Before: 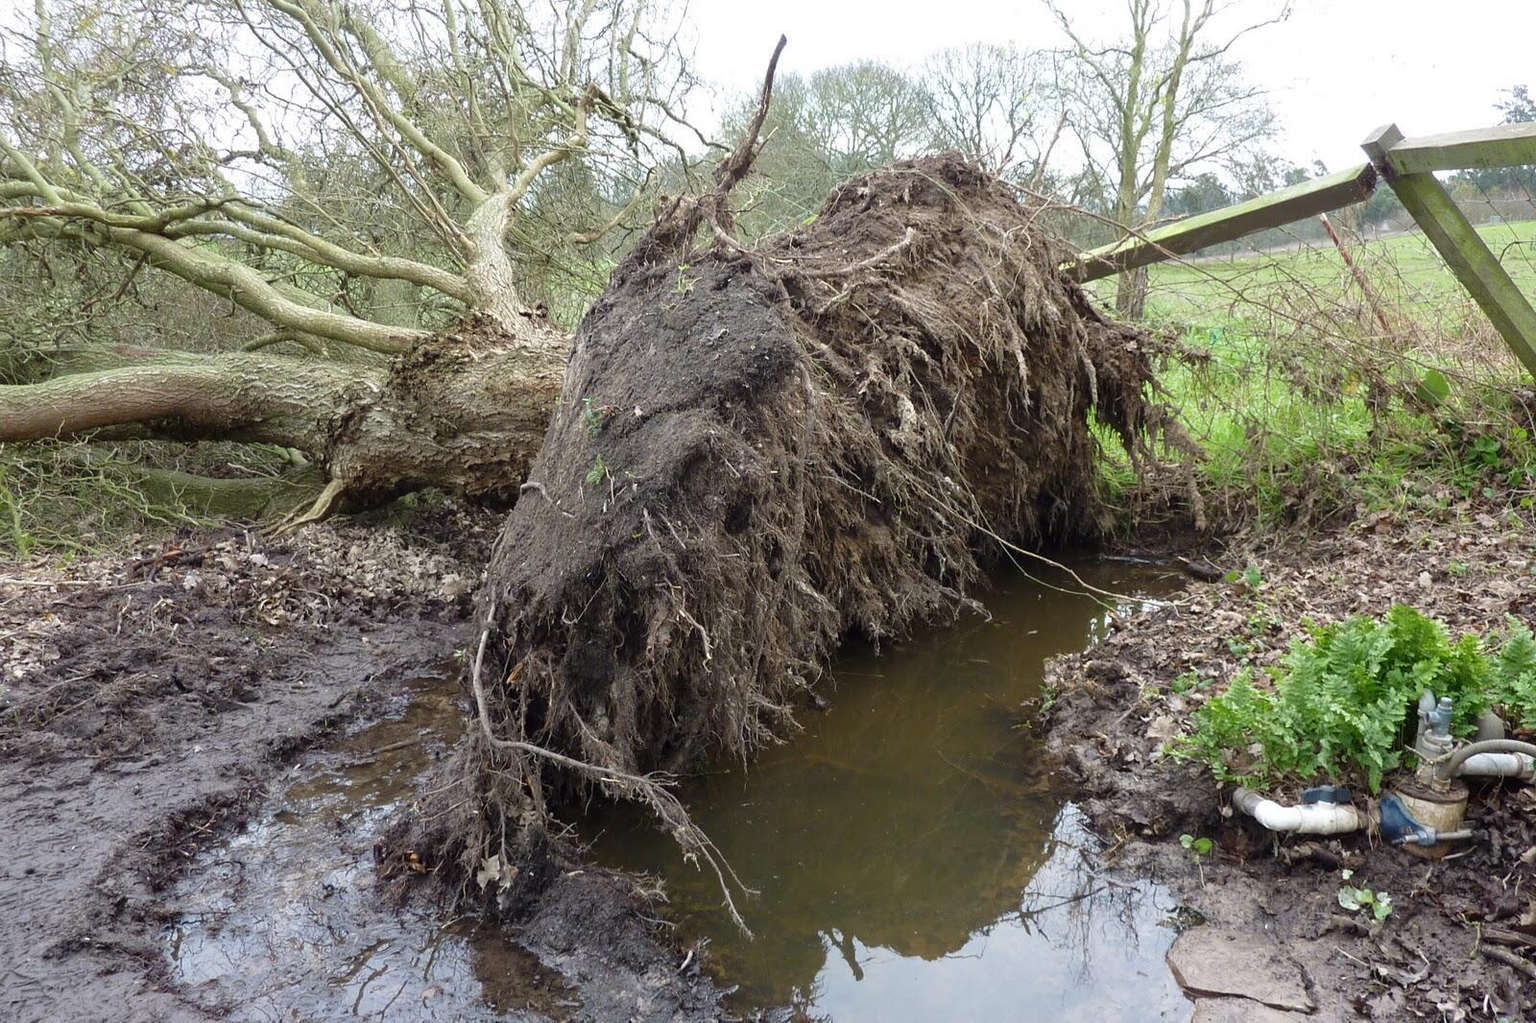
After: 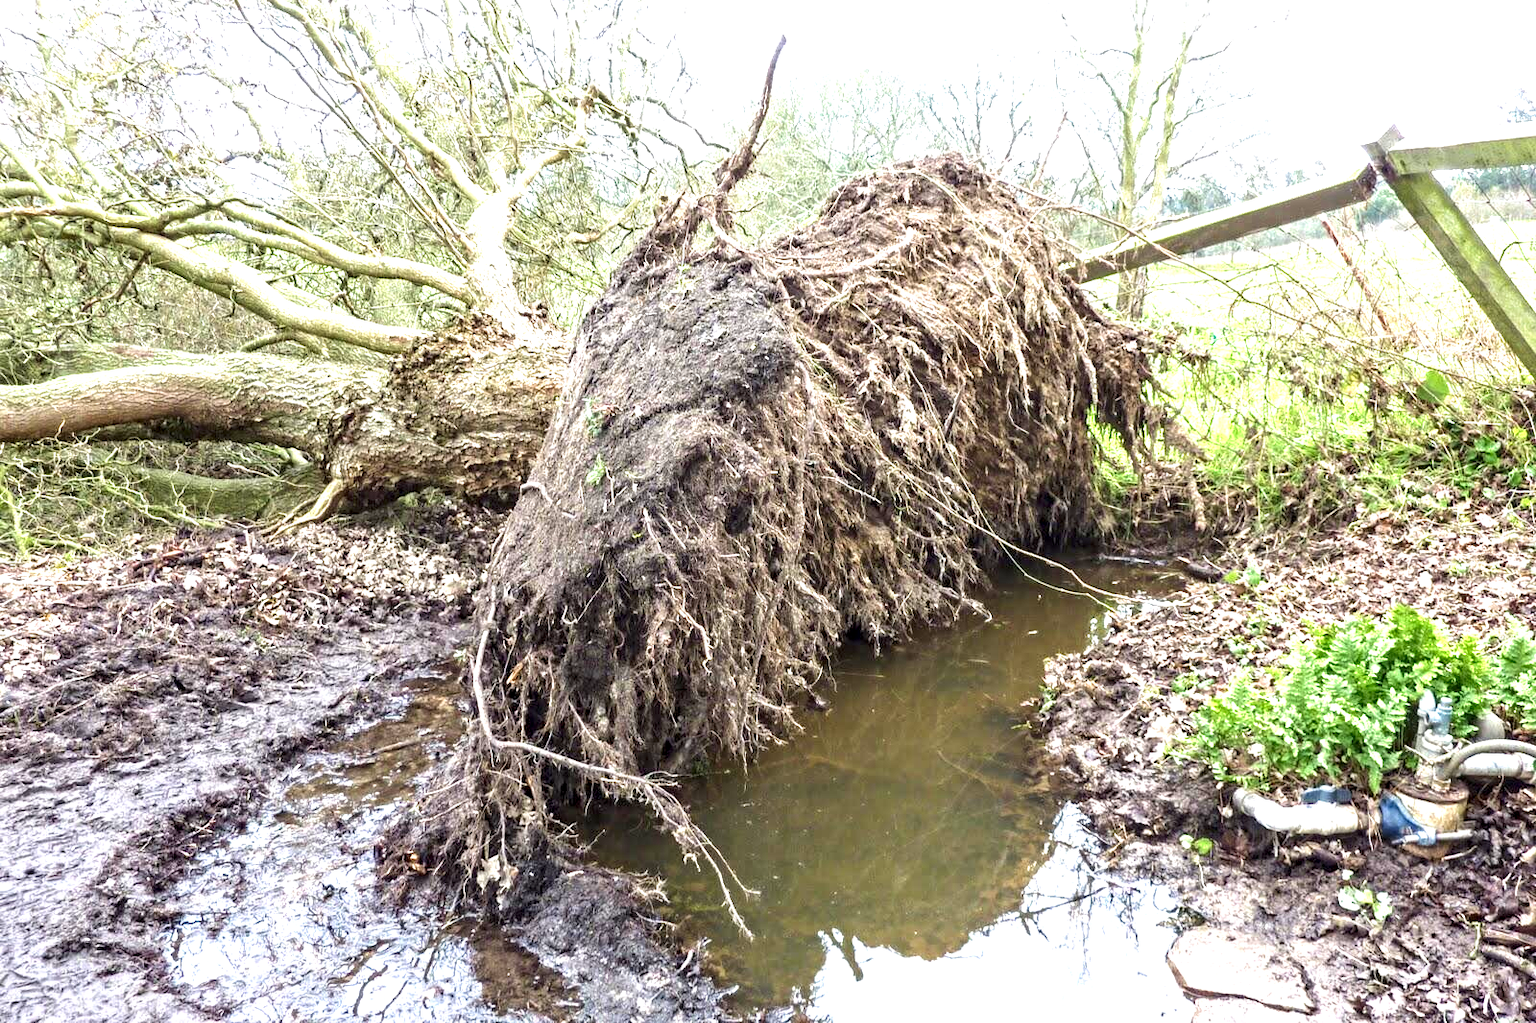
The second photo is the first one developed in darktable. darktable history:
contrast equalizer: y [[0.5, 0.5, 0.501, 0.63, 0.504, 0.5], [0.5 ×6], [0.5 ×6], [0 ×6], [0 ×6]]
velvia: strength 15%
local contrast: detail 130%
exposure: black level correction 0.001, exposure 1.398 EV, compensate exposure bias true, compensate highlight preservation false
